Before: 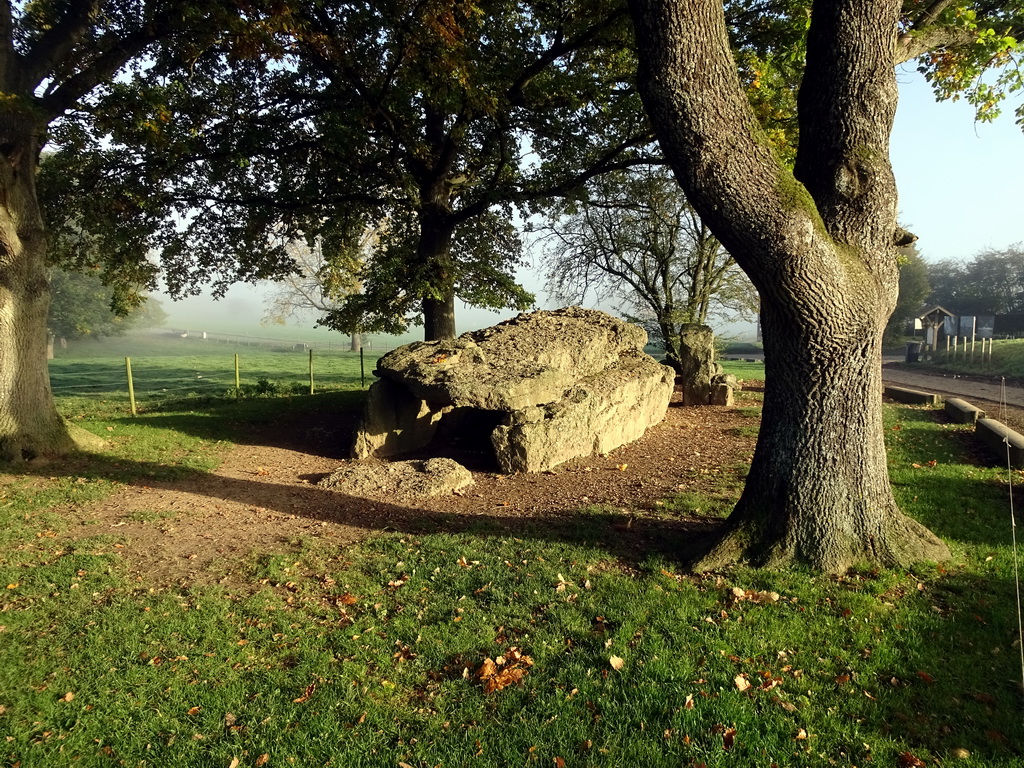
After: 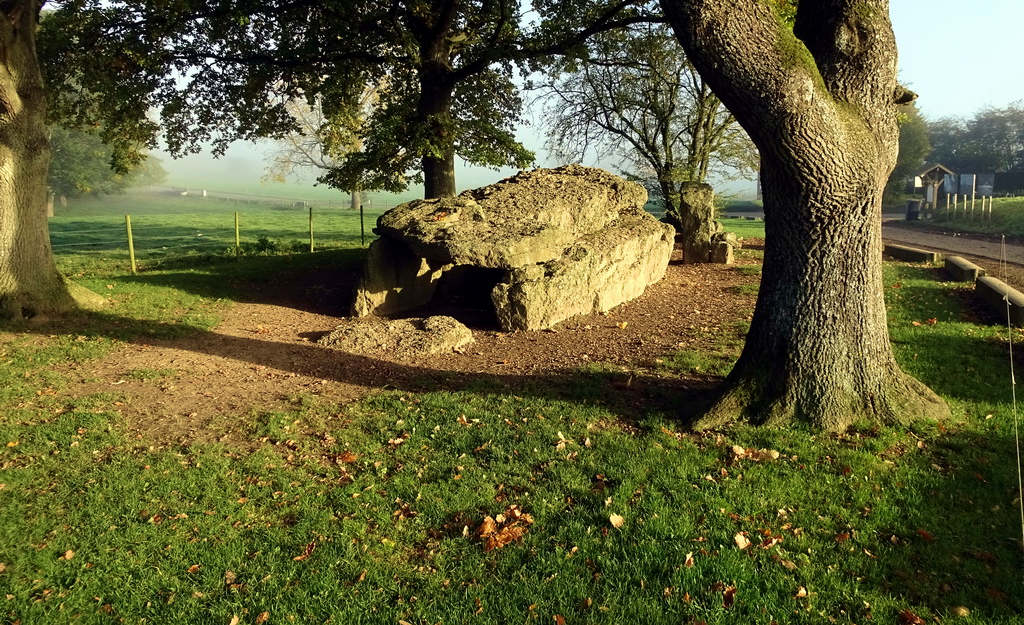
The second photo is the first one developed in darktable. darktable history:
crop and rotate: top 18.507%
velvia: strength 36.57%
